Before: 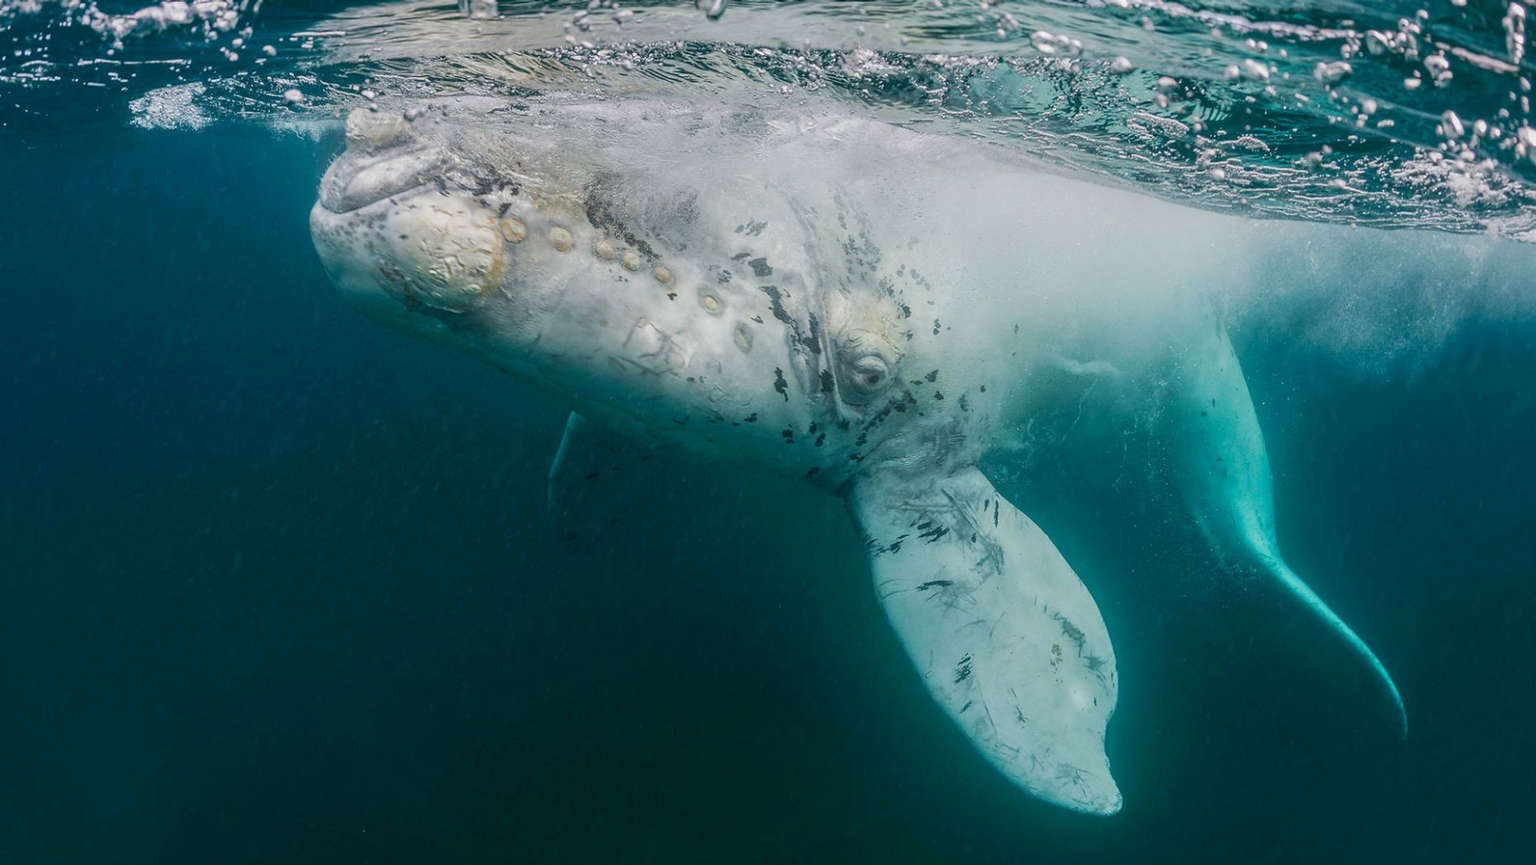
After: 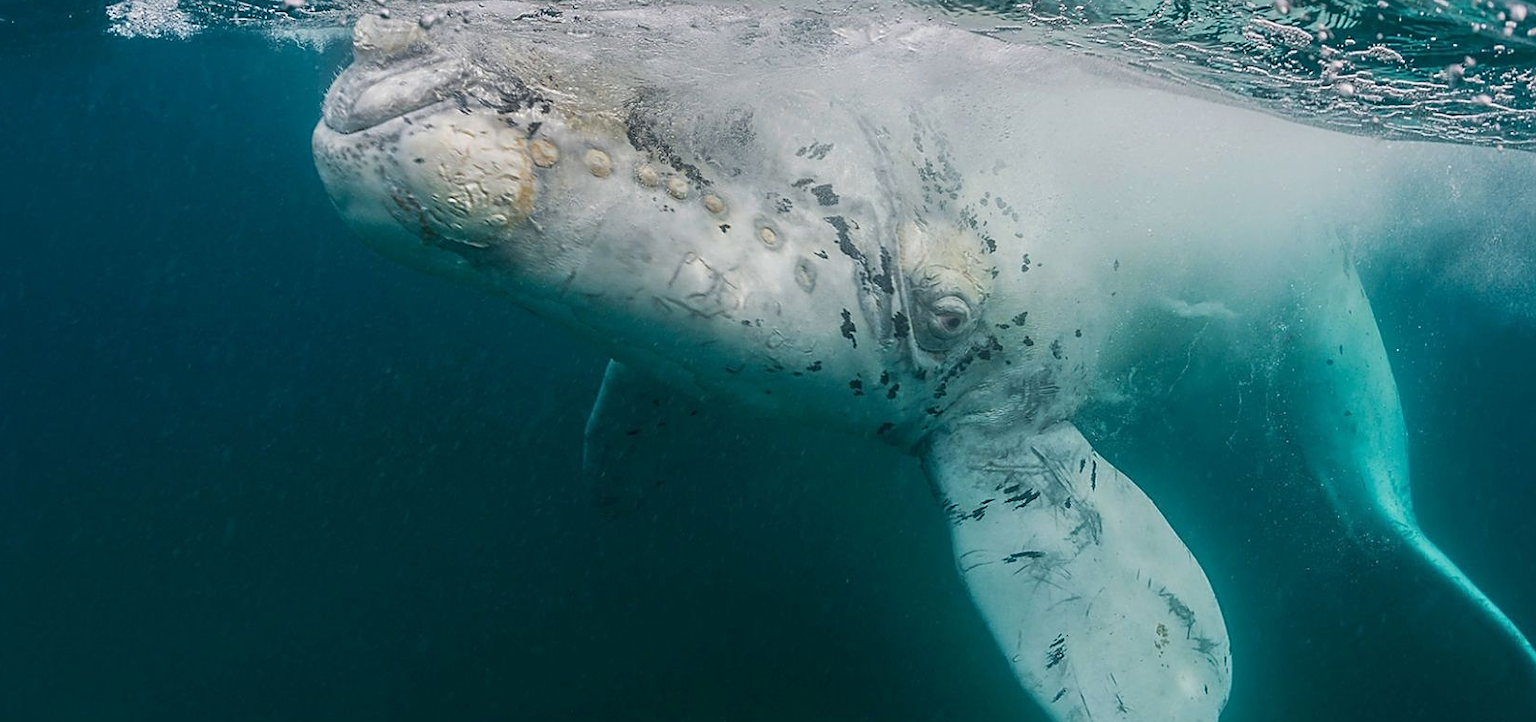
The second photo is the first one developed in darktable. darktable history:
crop and rotate: left 2.316%, top 11.087%, right 9.78%, bottom 15.438%
sharpen: on, module defaults
